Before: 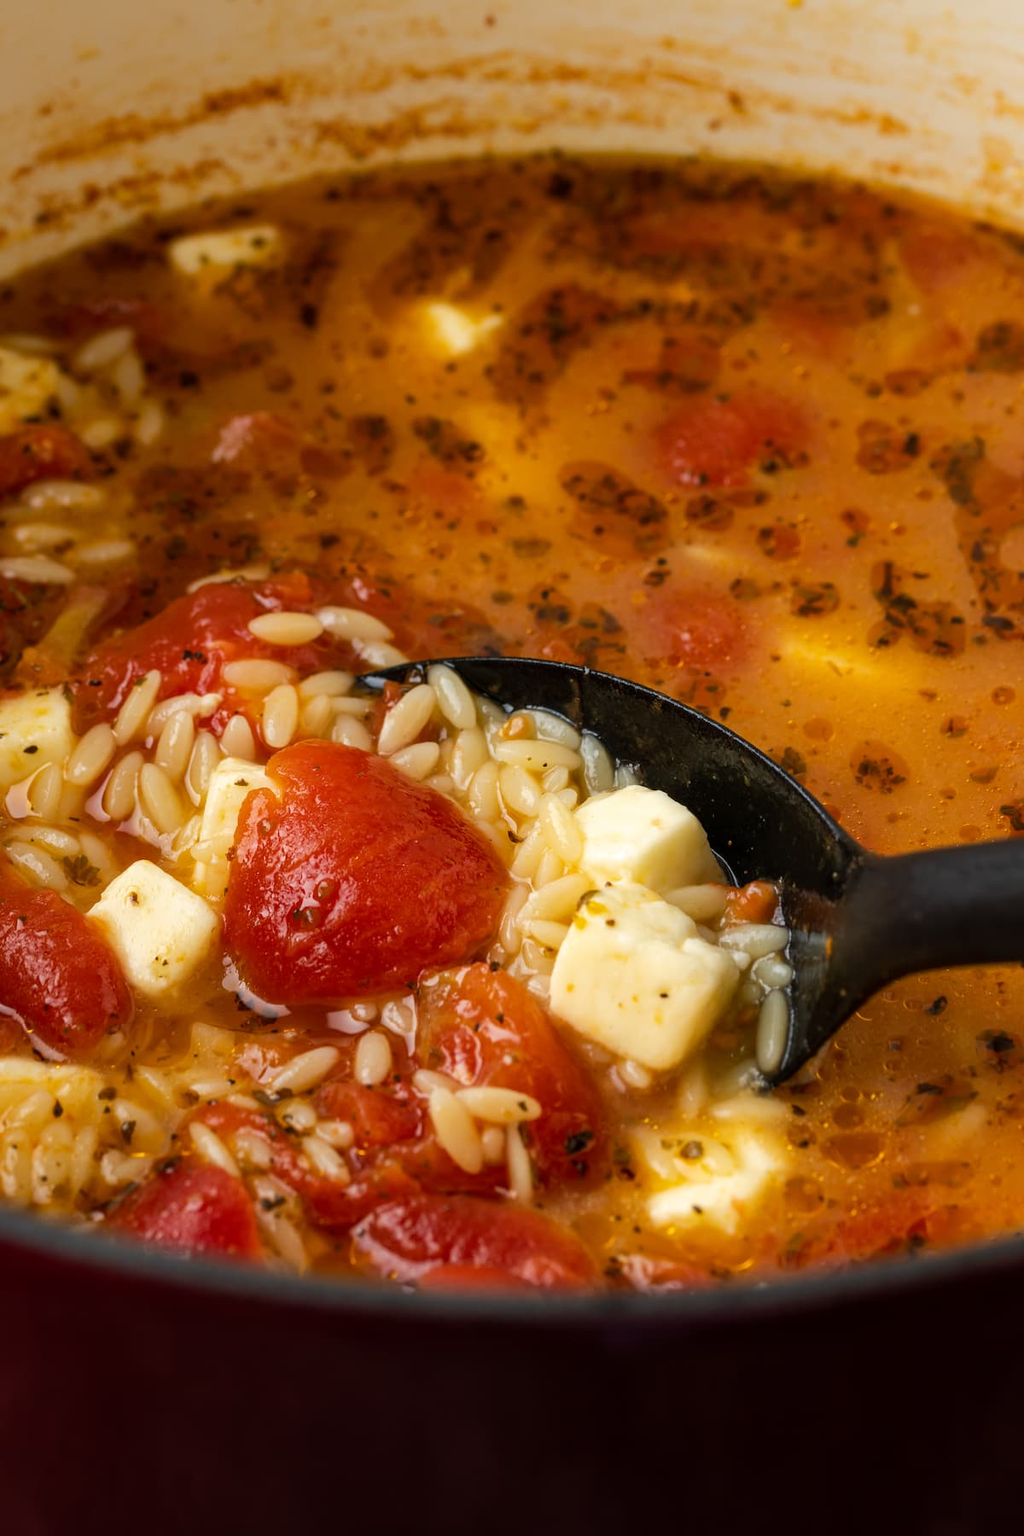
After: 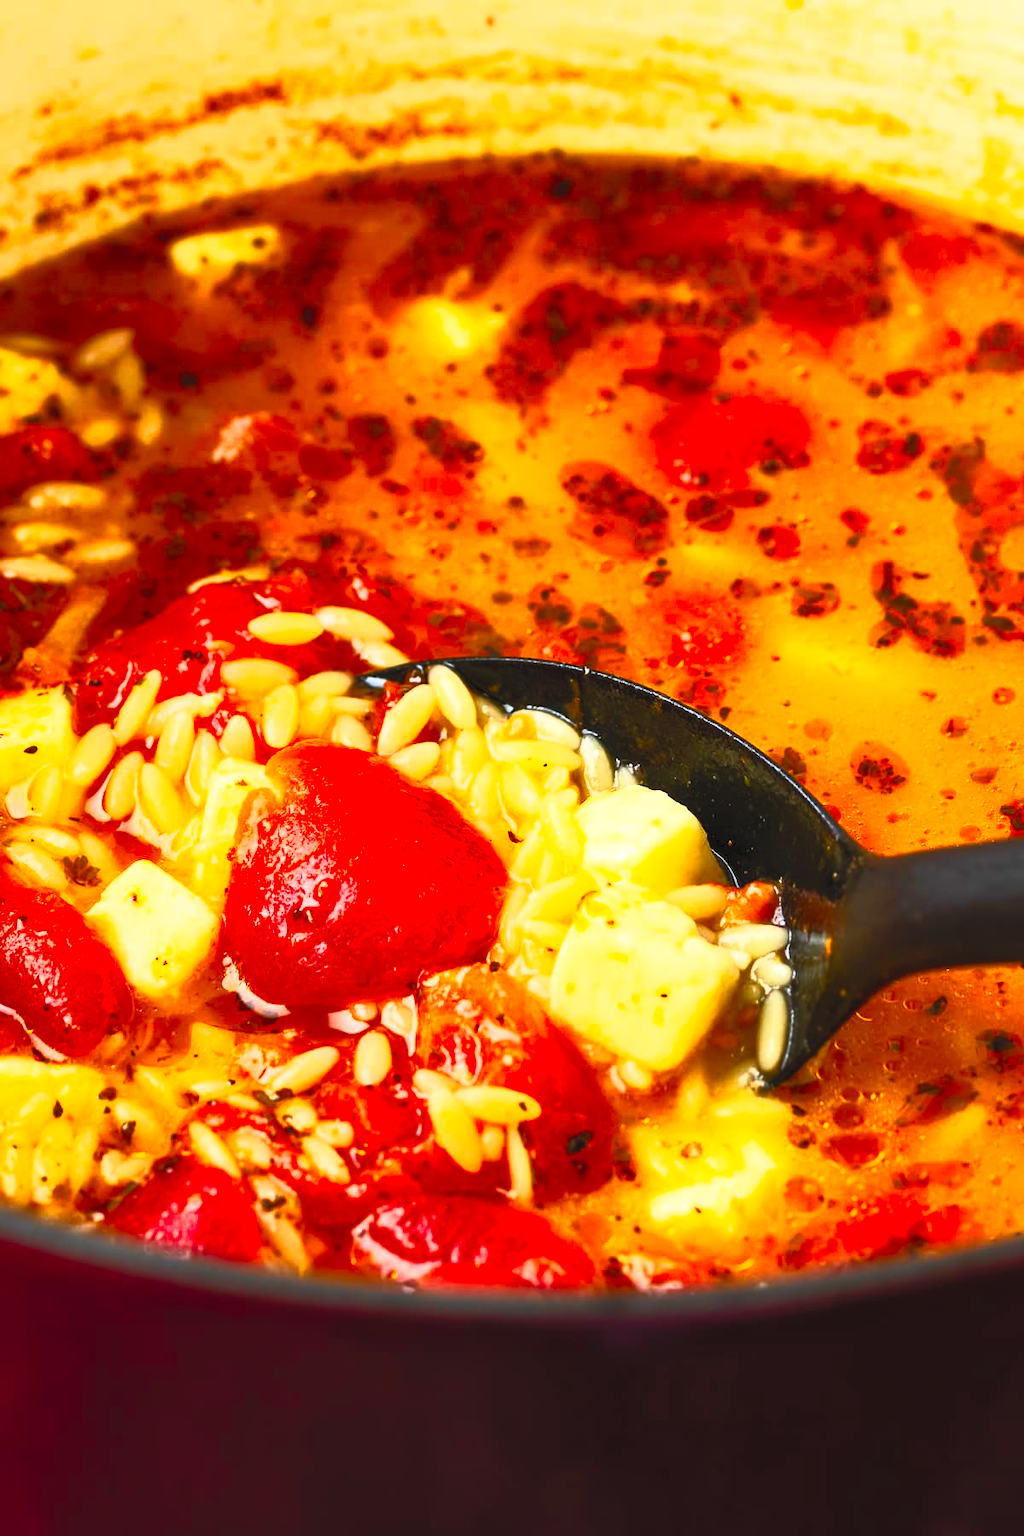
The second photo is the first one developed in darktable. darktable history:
contrast brightness saturation: contrast 0.982, brightness 0.996, saturation 0.991
